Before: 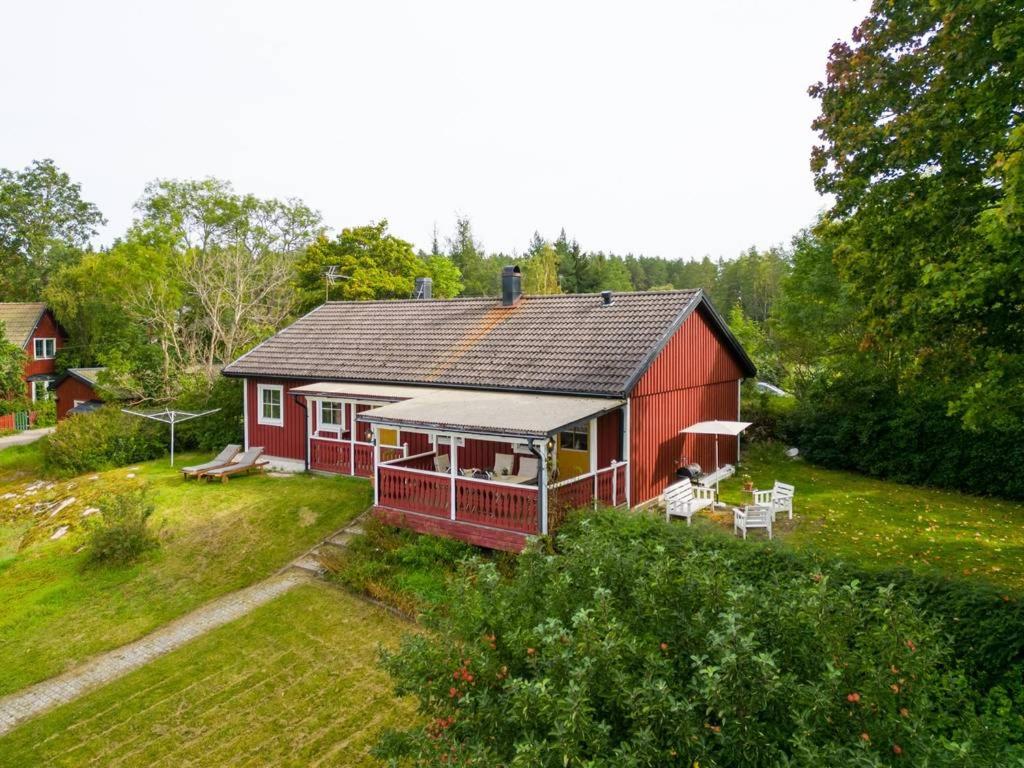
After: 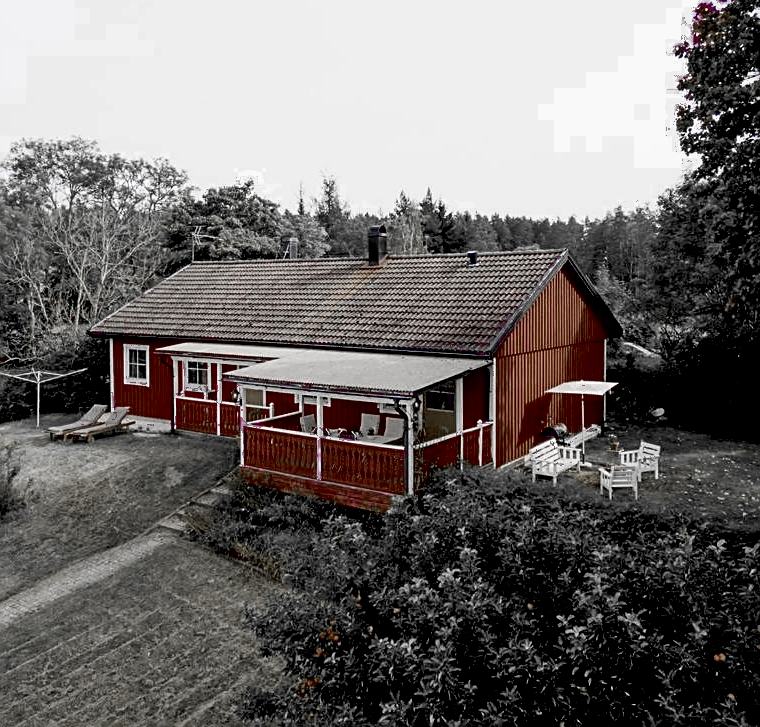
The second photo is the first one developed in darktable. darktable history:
tone equalizer: -8 EV 0.244 EV, -7 EV 0.402 EV, -6 EV 0.446 EV, -5 EV 0.243 EV, -3 EV -0.268 EV, -2 EV -0.408 EV, -1 EV -0.425 EV, +0 EV -0.233 EV
crop and rotate: left 13.111%, top 5.237%, right 12.627%
contrast brightness saturation: contrast 0.133, brightness -0.05, saturation 0.152
sharpen: on, module defaults
color zones: curves: ch0 [(0, 0.278) (0.143, 0.5) (0.286, 0.5) (0.429, 0.5) (0.571, 0.5) (0.714, 0.5) (0.857, 0.5) (1, 0.5)]; ch1 [(0, 1) (0.143, 0.165) (0.286, 0) (0.429, 0) (0.571, 0) (0.714, 0) (0.857, 0.5) (1, 0.5)]; ch2 [(0, 0.508) (0.143, 0.5) (0.286, 0.5) (0.429, 0.5) (0.571, 0.5) (0.714, 0.5) (0.857, 0.5) (1, 0.5)], process mode strong
exposure: black level correction 0.057, compensate exposure bias true, compensate highlight preservation false
local contrast: mode bilateral grid, contrast 14, coarseness 36, detail 103%, midtone range 0.2
